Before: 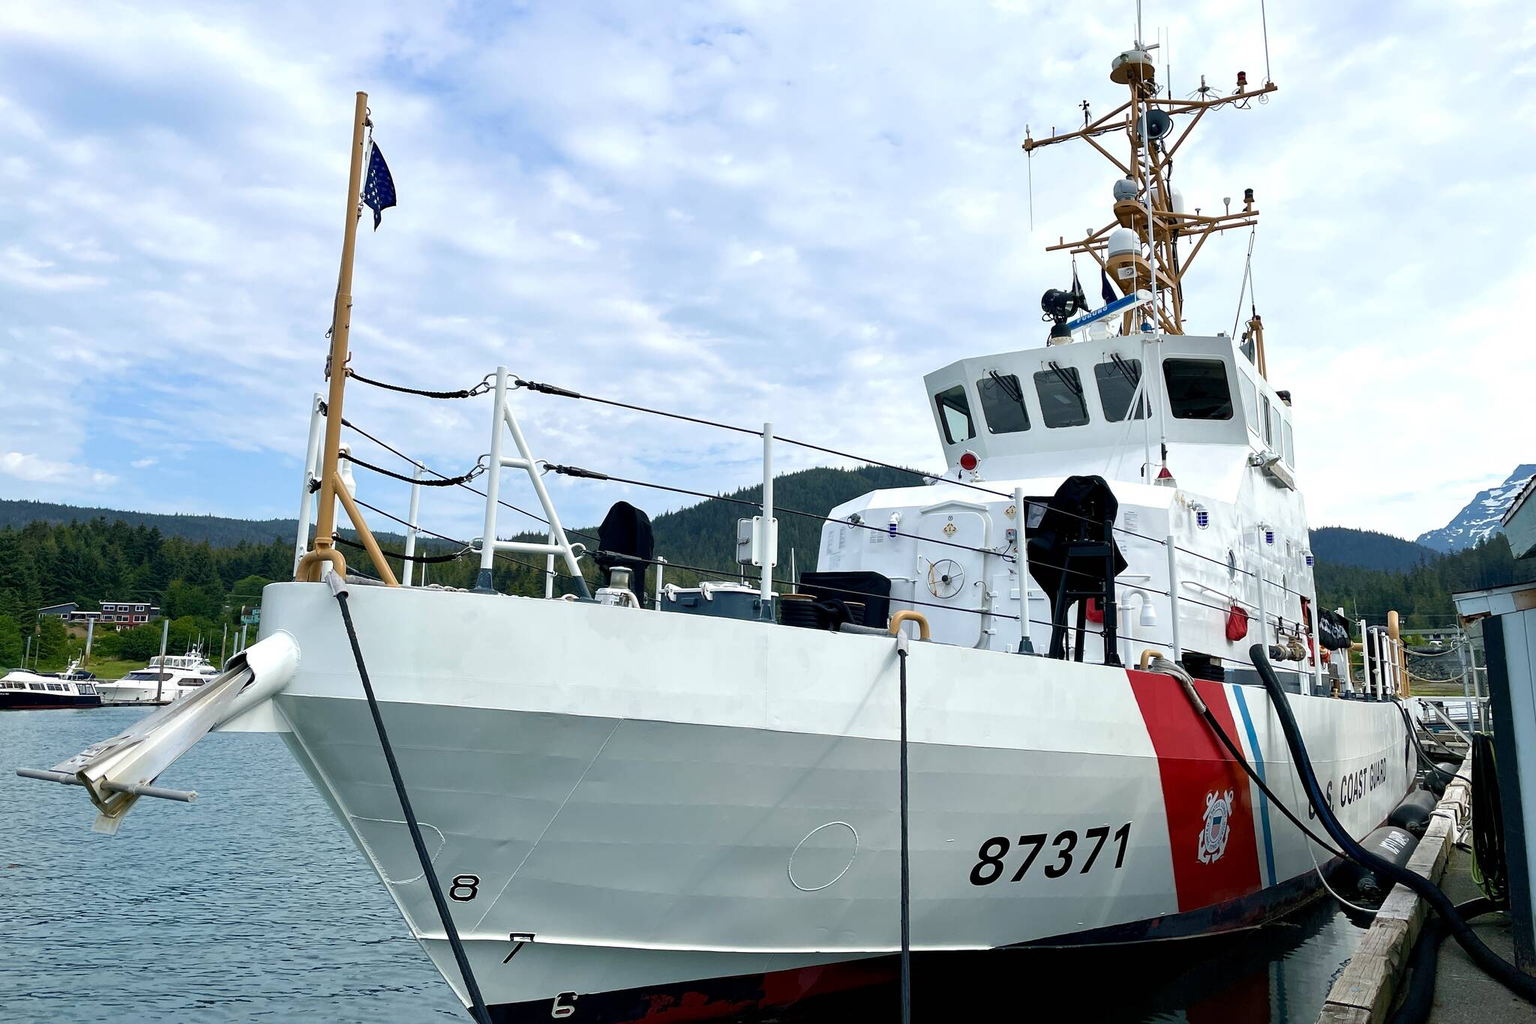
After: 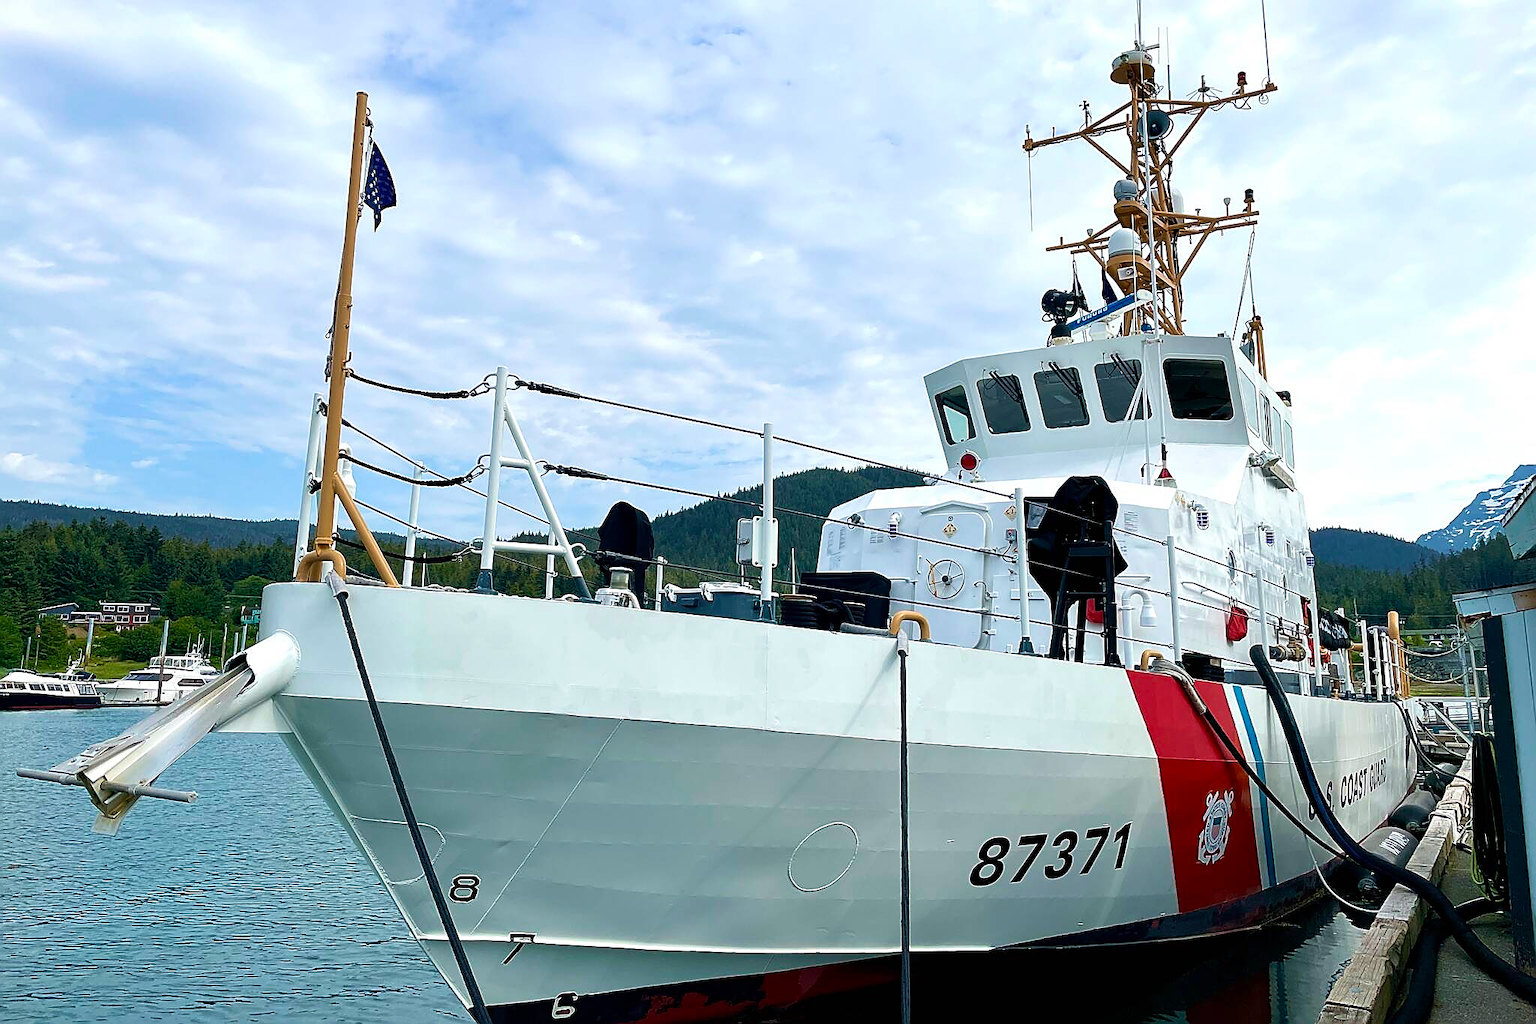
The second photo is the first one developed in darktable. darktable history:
sharpen: radius 1.414, amount 1.256, threshold 0.669
velvia: on, module defaults
